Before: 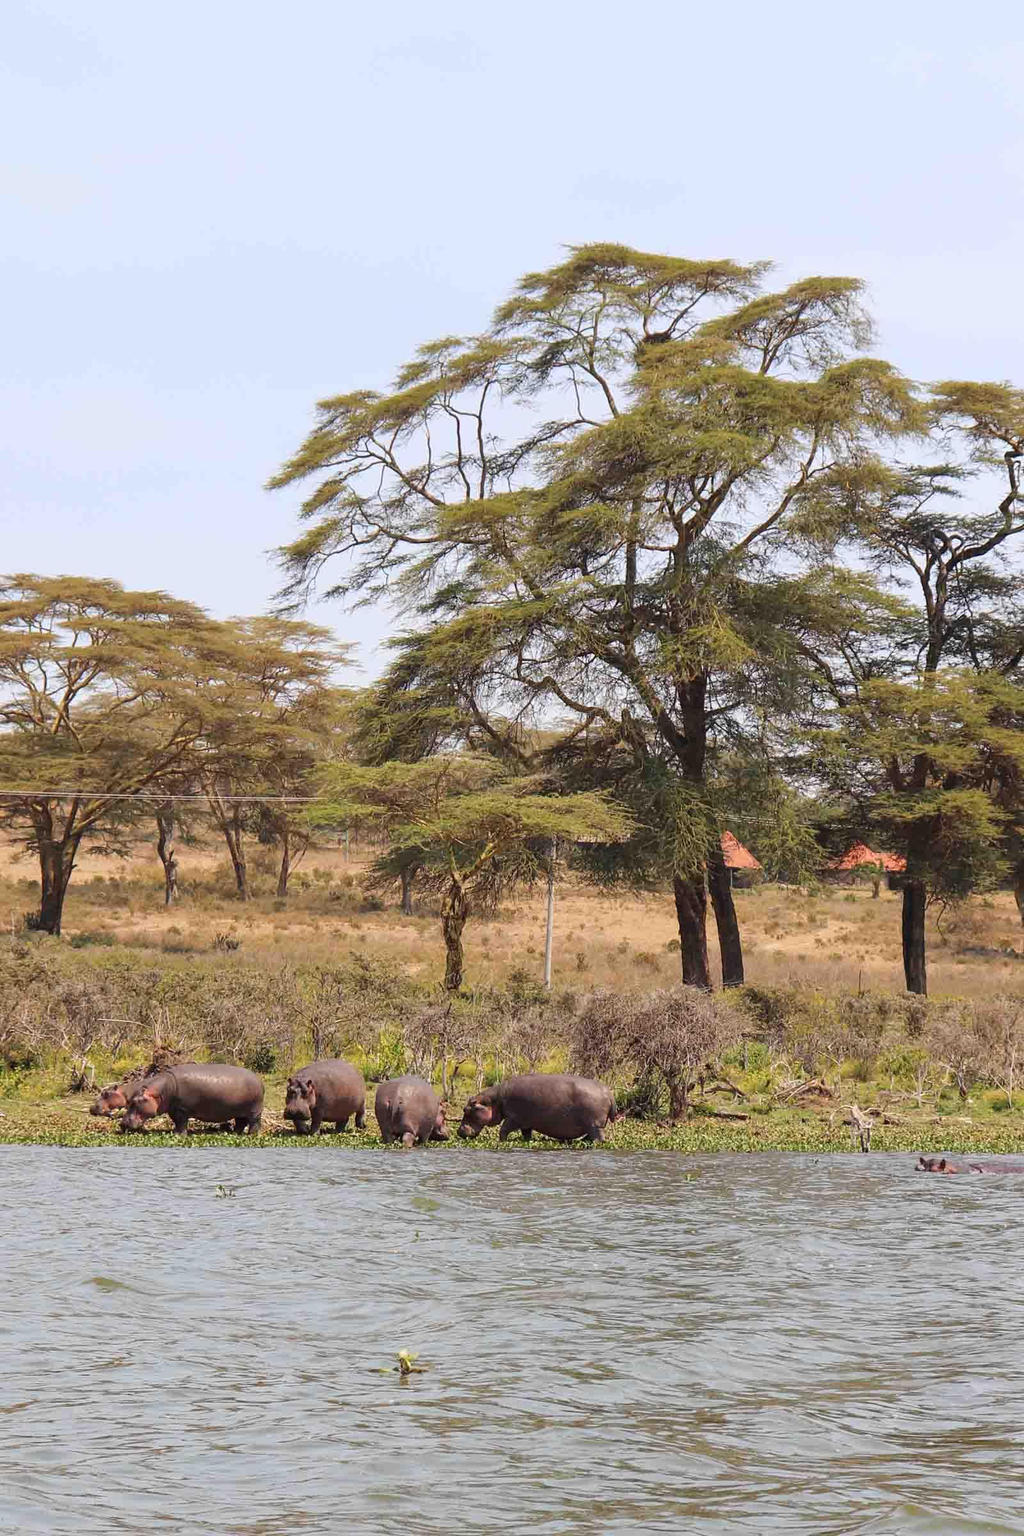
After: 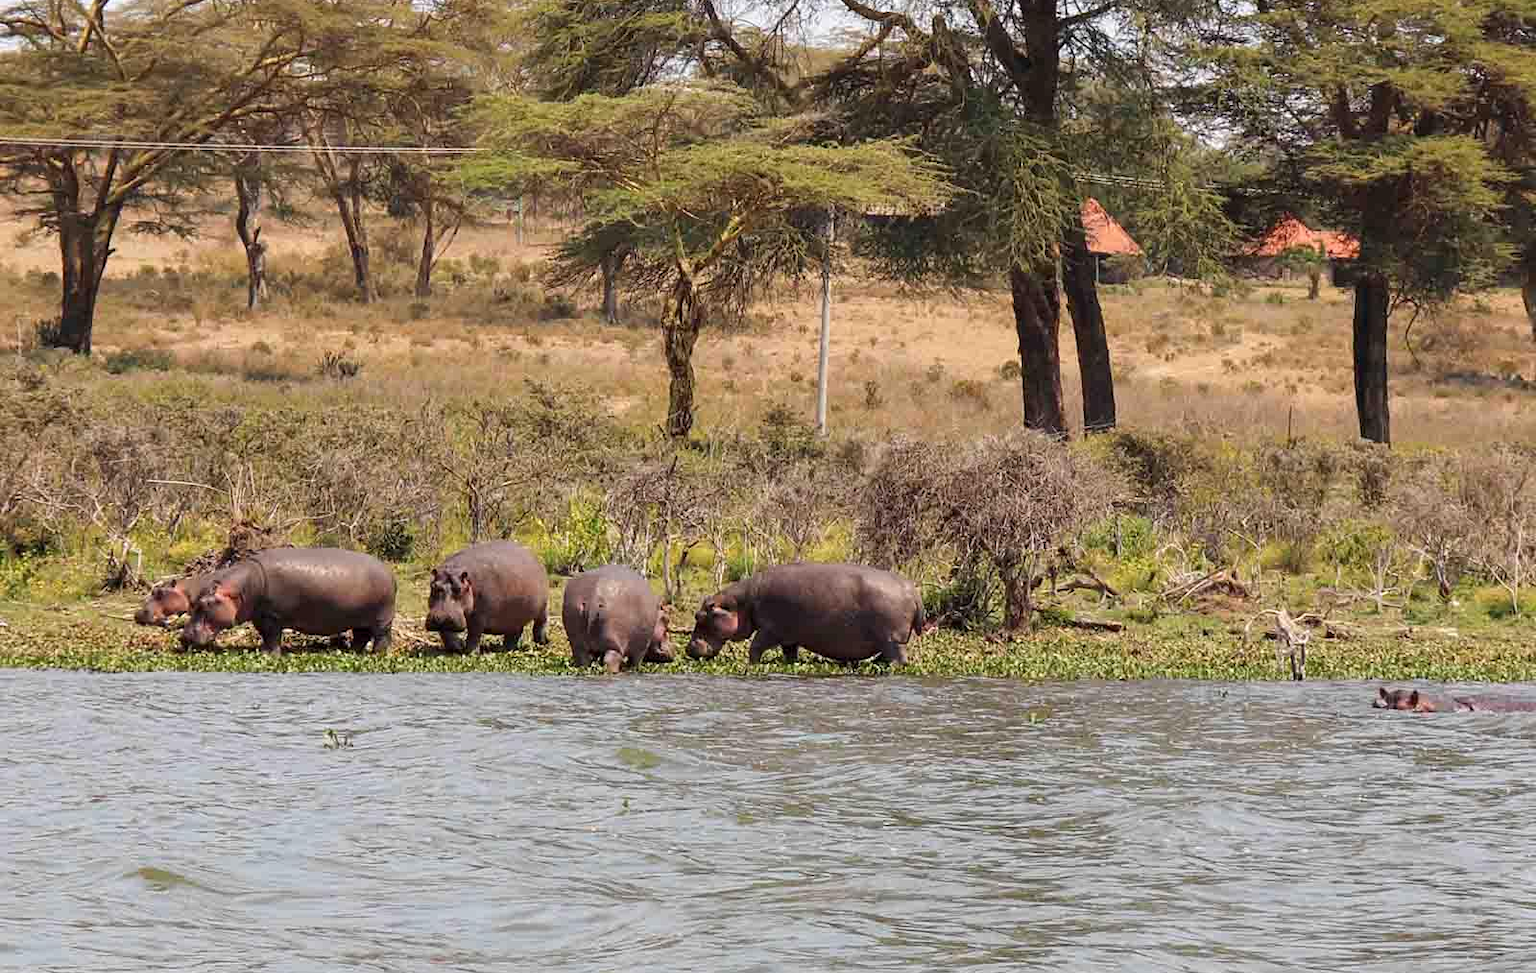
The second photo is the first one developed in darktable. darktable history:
crop: top 45.539%, bottom 12.209%
contrast equalizer: y [[0.515 ×6], [0.507 ×6], [0.425 ×6], [0 ×6], [0 ×6]]
